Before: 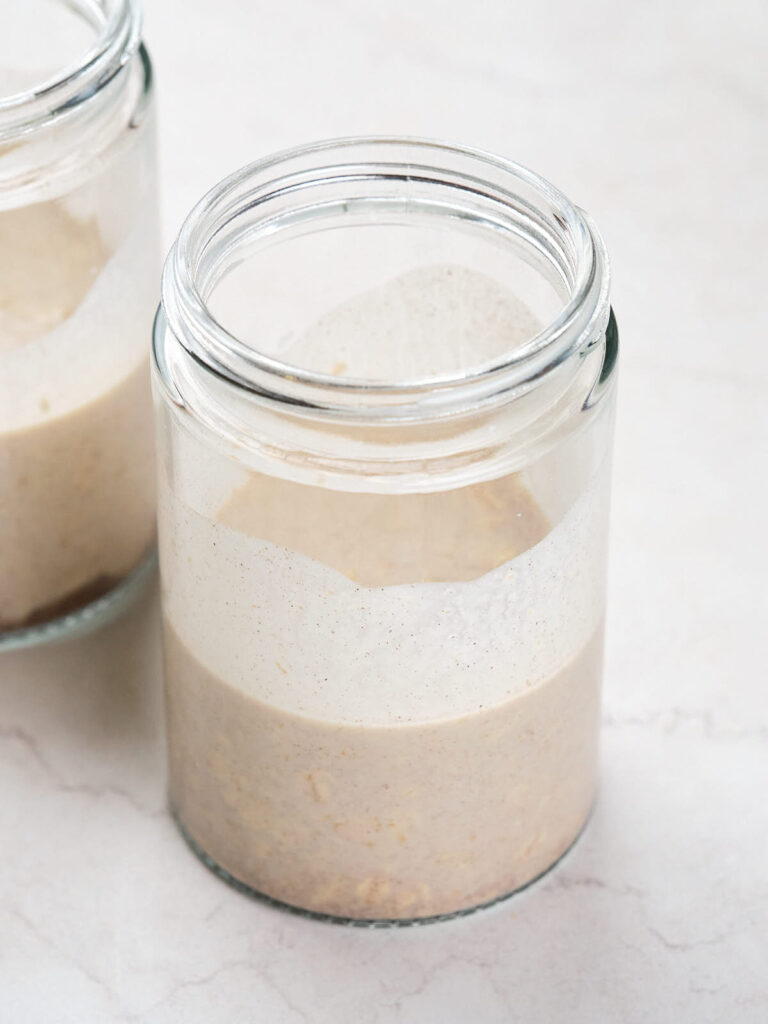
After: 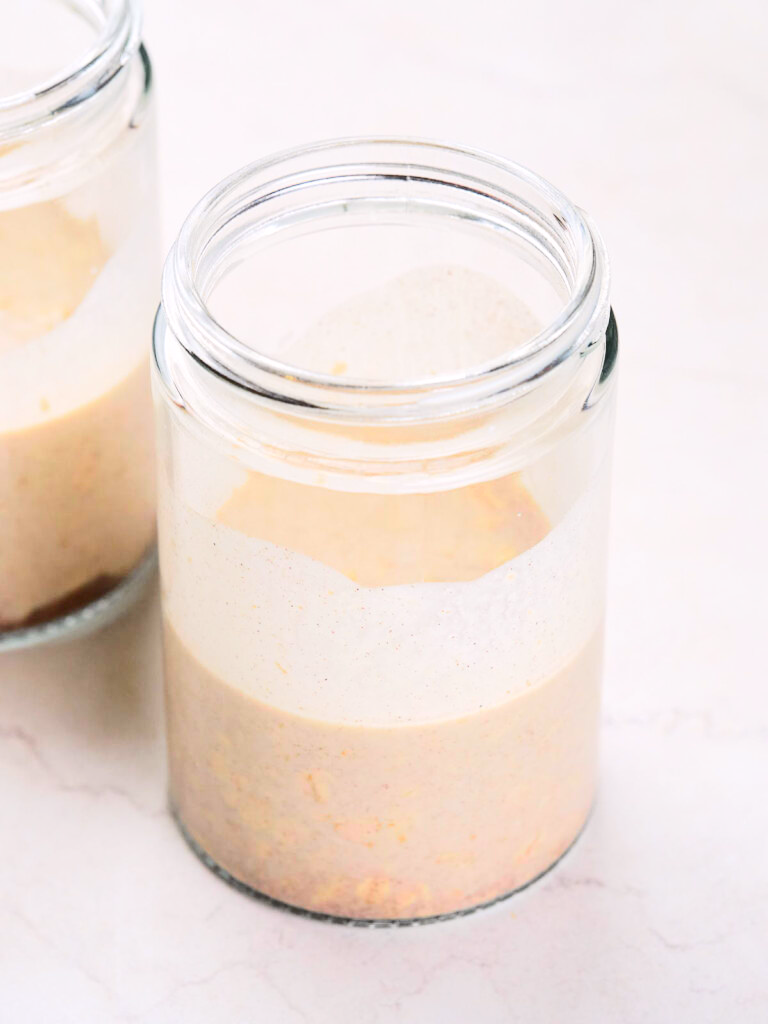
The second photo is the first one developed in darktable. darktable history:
tone curve: curves: ch0 [(0, 0.023) (0.103, 0.087) (0.295, 0.297) (0.445, 0.531) (0.553, 0.665) (0.735, 0.843) (0.994, 1)]; ch1 [(0, 0) (0.414, 0.395) (0.447, 0.447) (0.485, 0.495) (0.512, 0.523) (0.542, 0.581) (0.581, 0.632) (0.646, 0.715) (1, 1)]; ch2 [(0, 0) (0.369, 0.388) (0.449, 0.431) (0.478, 0.471) (0.516, 0.517) (0.579, 0.624) (0.674, 0.775) (1, 1)], color space Lab, independent channels, preserve colors none
